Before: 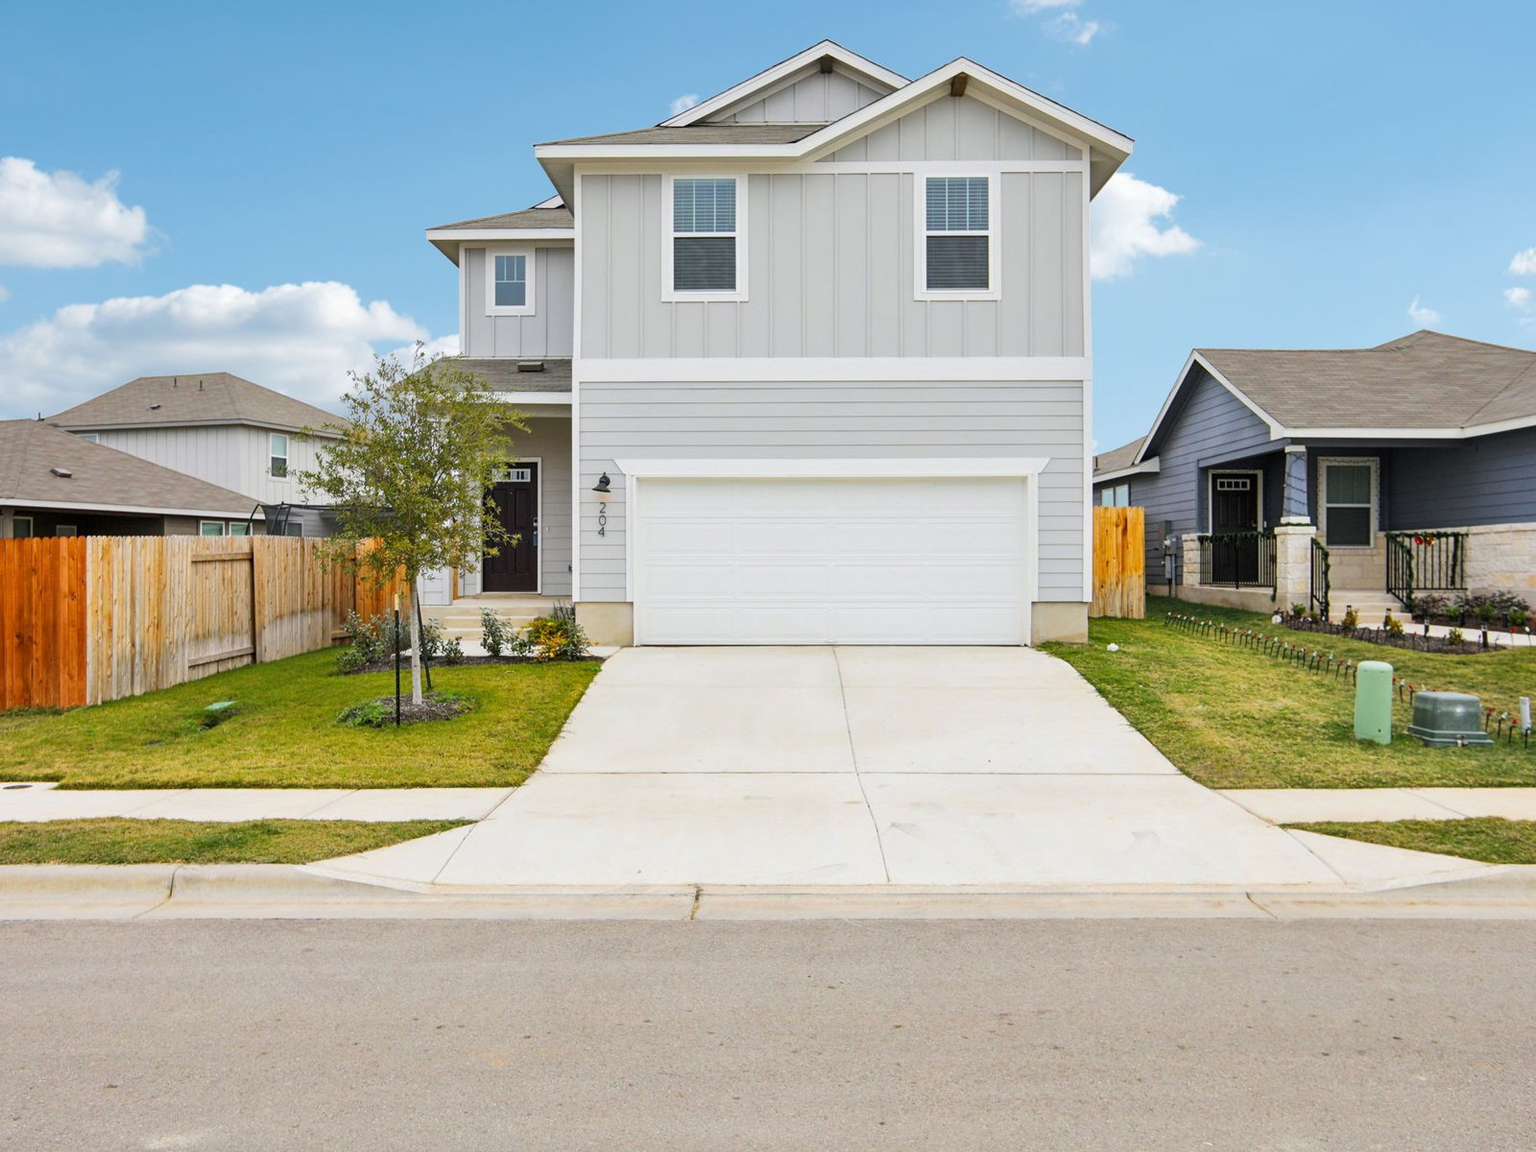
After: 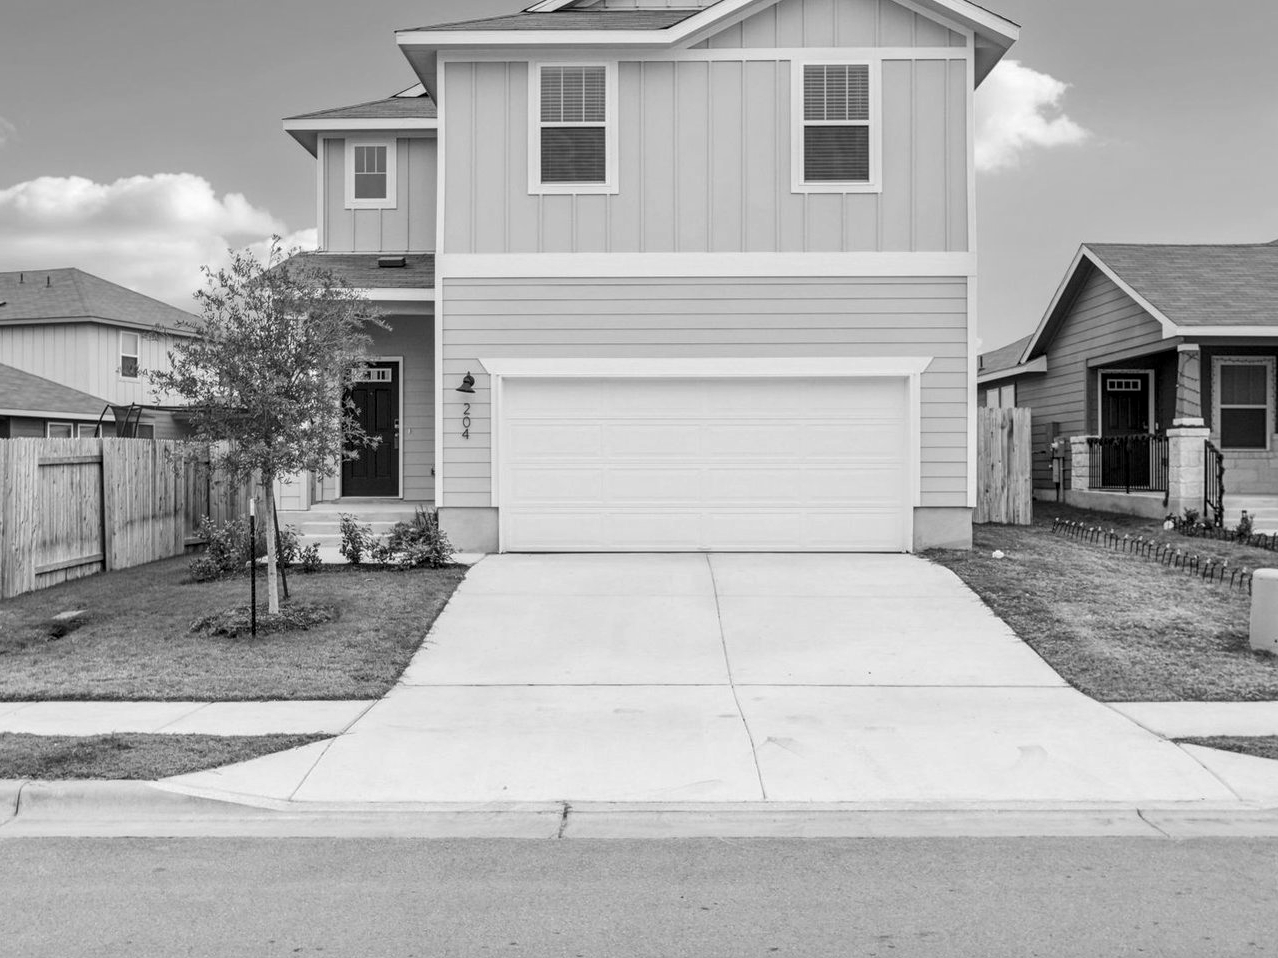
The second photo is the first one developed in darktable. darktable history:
local contrast: detail 130%
crop and rotate: left 10.071%, top 10.071%, right 10.02%, bottom 10.02%
color correction: highlights a* 17.88, highlights b* 18.79
monochrome: a 26.22, b 42.67, size 0.8
